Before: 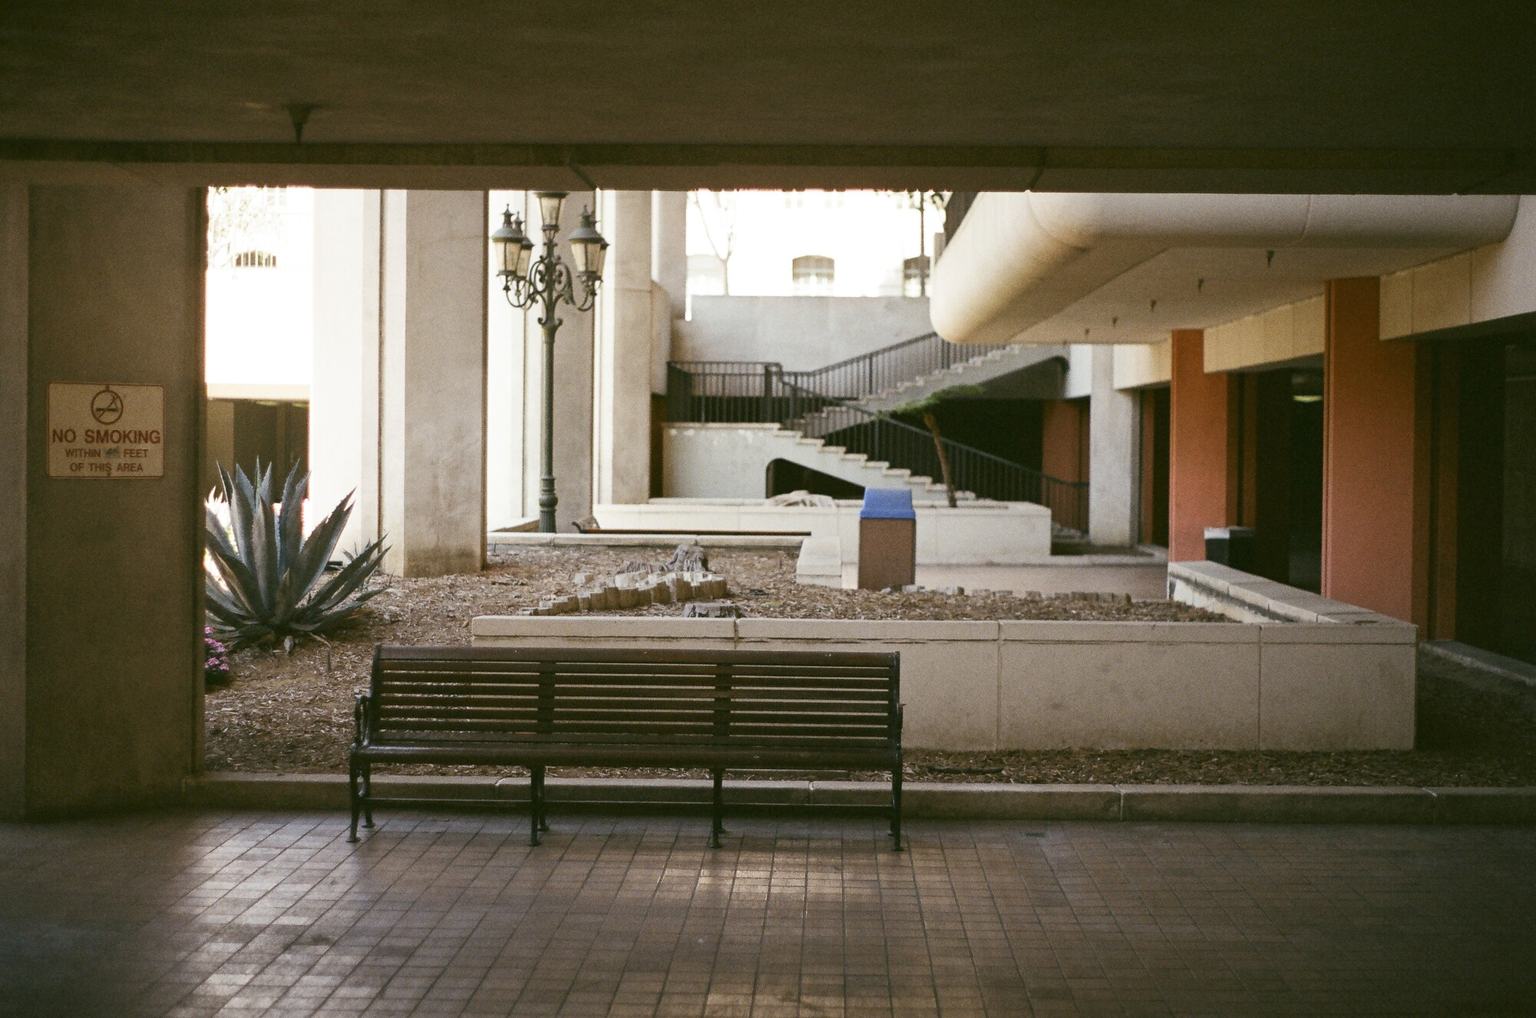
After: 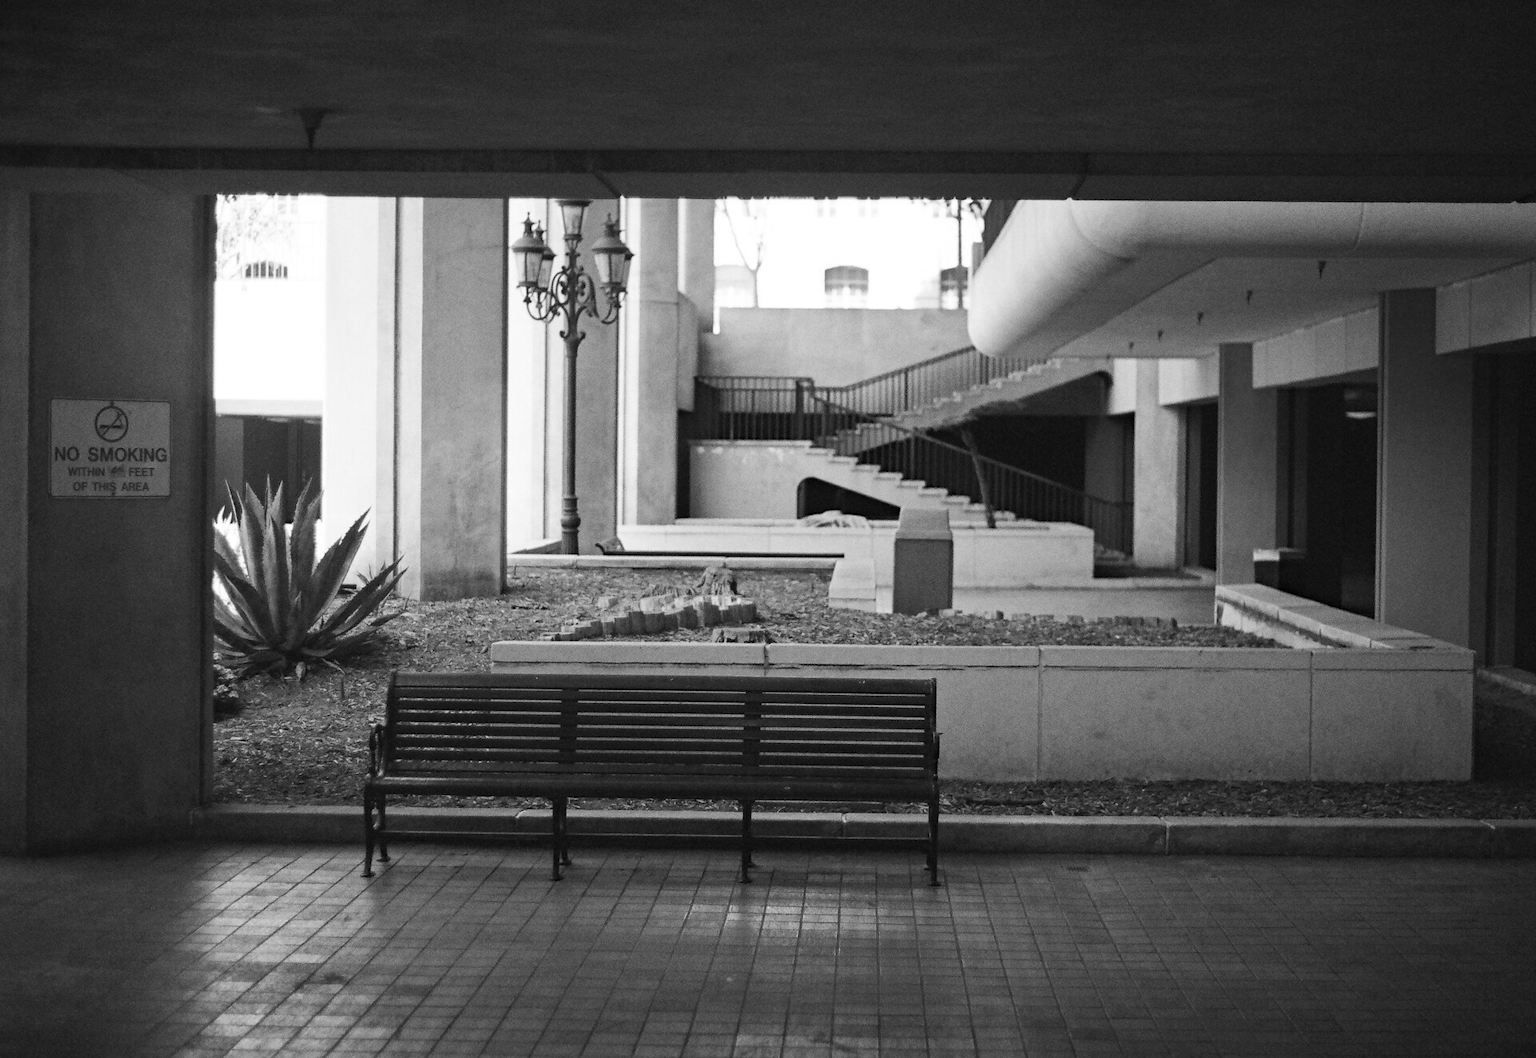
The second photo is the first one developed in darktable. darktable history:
color calibration: output gray [0.253, 0.26, 0.487, 0], gray › normalize channels true, illuminant F (fluorescent), F source F9 (Cool White Deluxe 4150 K) – high CRI, x 0.374, y 0.373, temperature 4161.55 K, gamut compression 0.008
crop: right 3.877%, bottom 0.034%
haze removal: adaptive false
